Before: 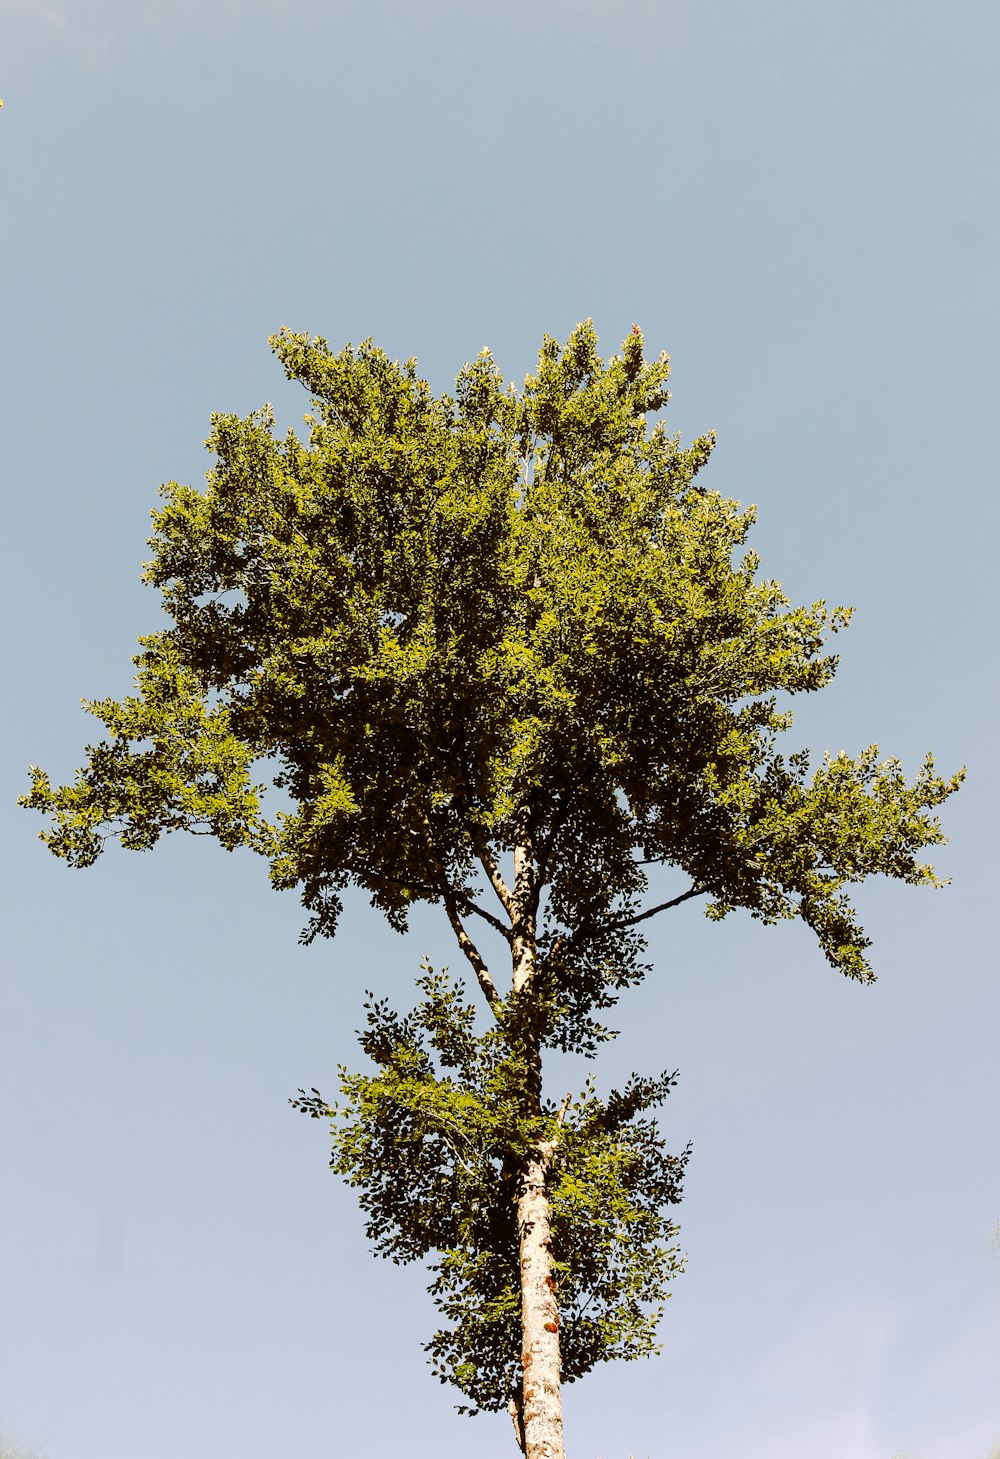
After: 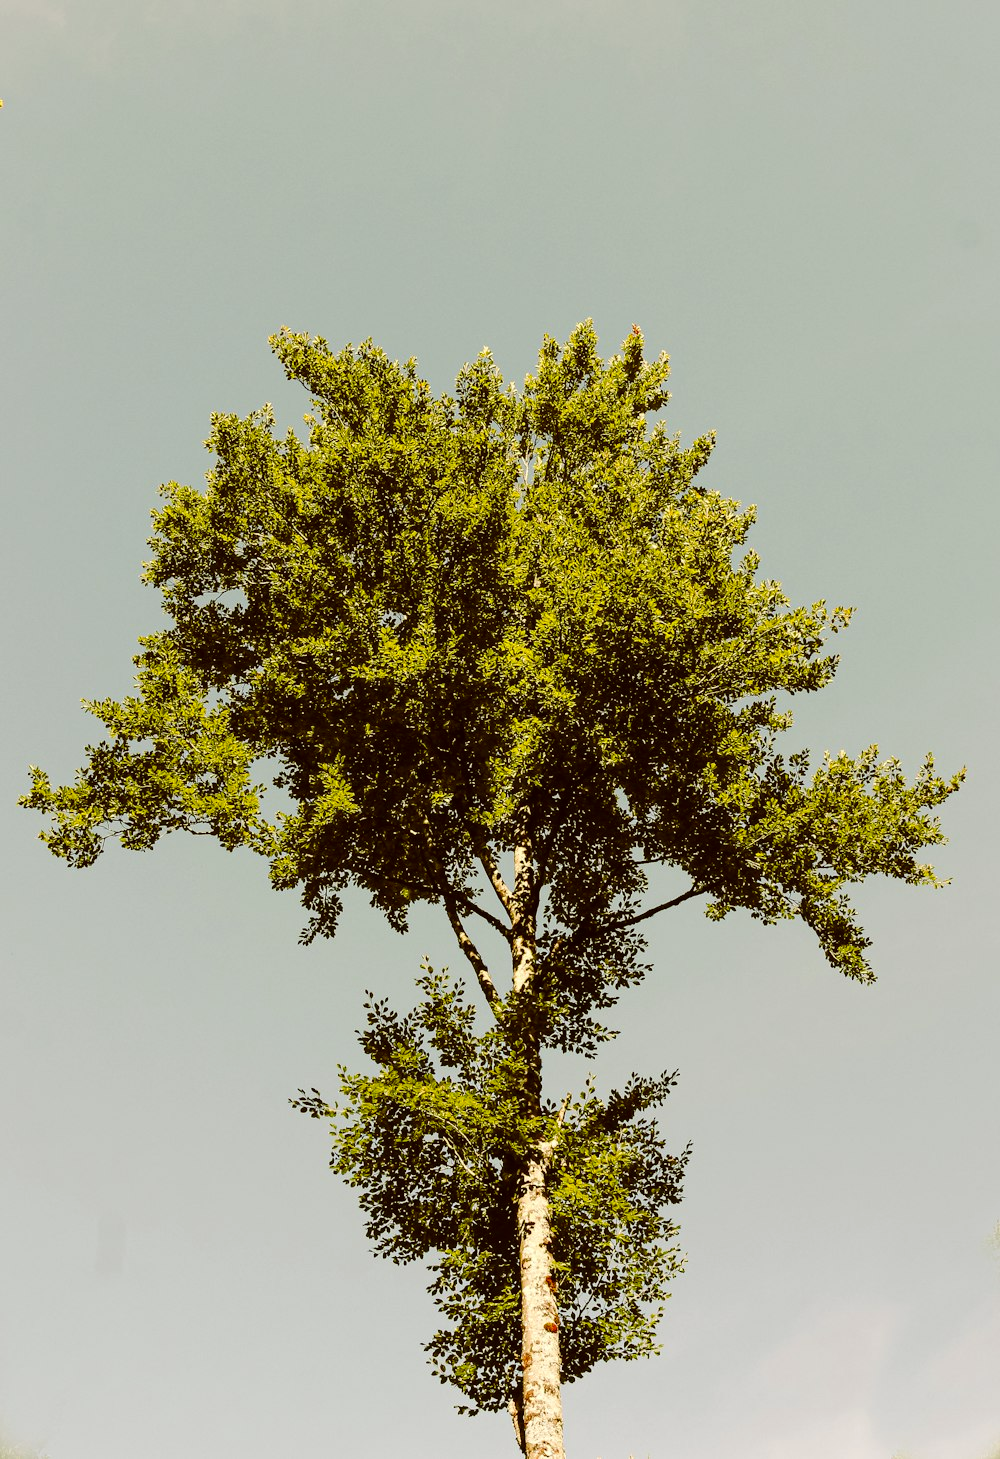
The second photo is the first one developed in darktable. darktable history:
color correction: highlights a* -1.51, highlights b* 10.32, shadows a* 0.516, shadows b* 19.34
